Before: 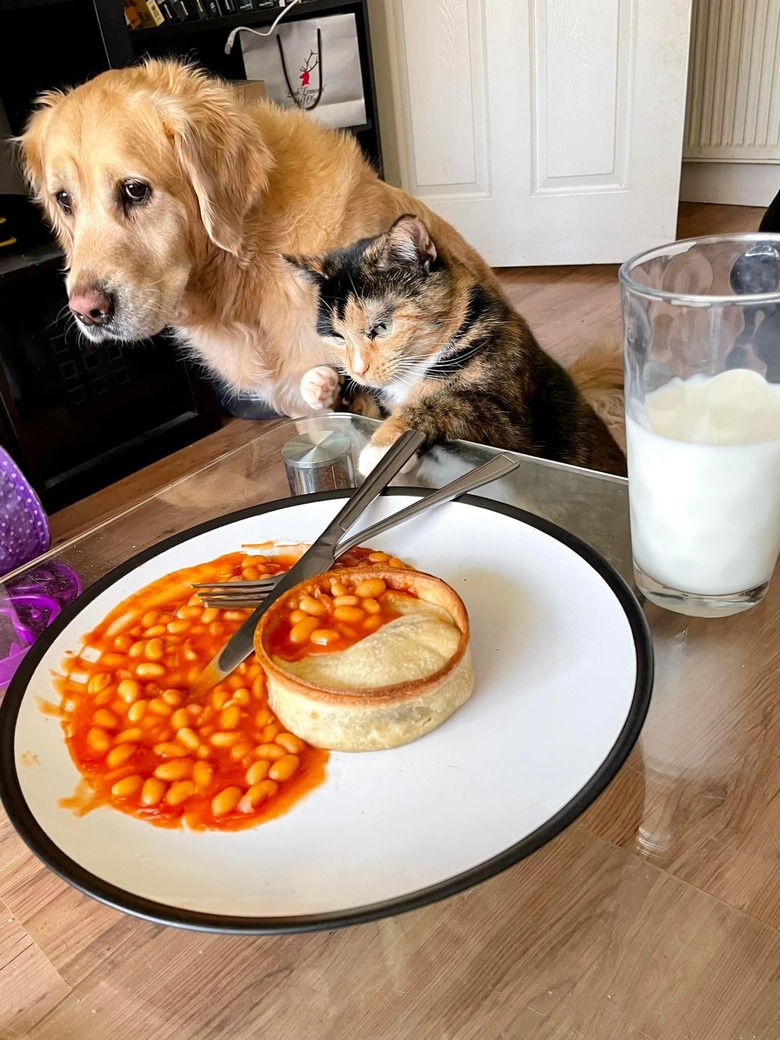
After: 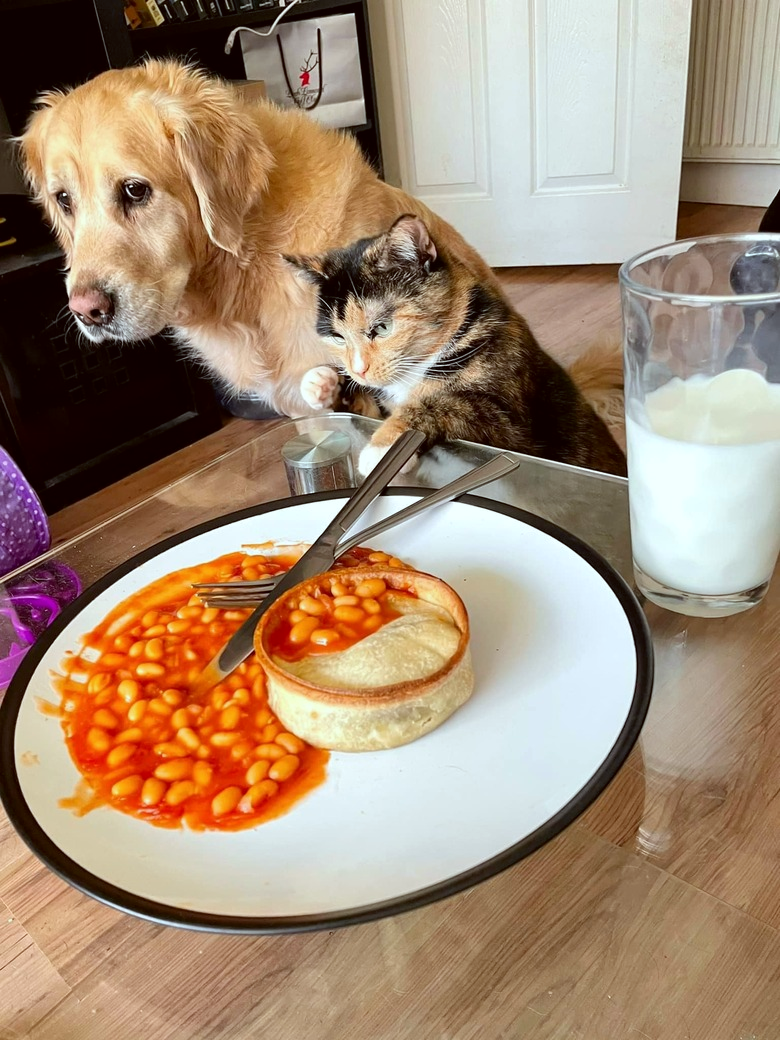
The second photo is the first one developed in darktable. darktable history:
color correction: highlights a* -5.02, highlights b* -3.04, shadows a* 3.91, shadows b* 4.31
